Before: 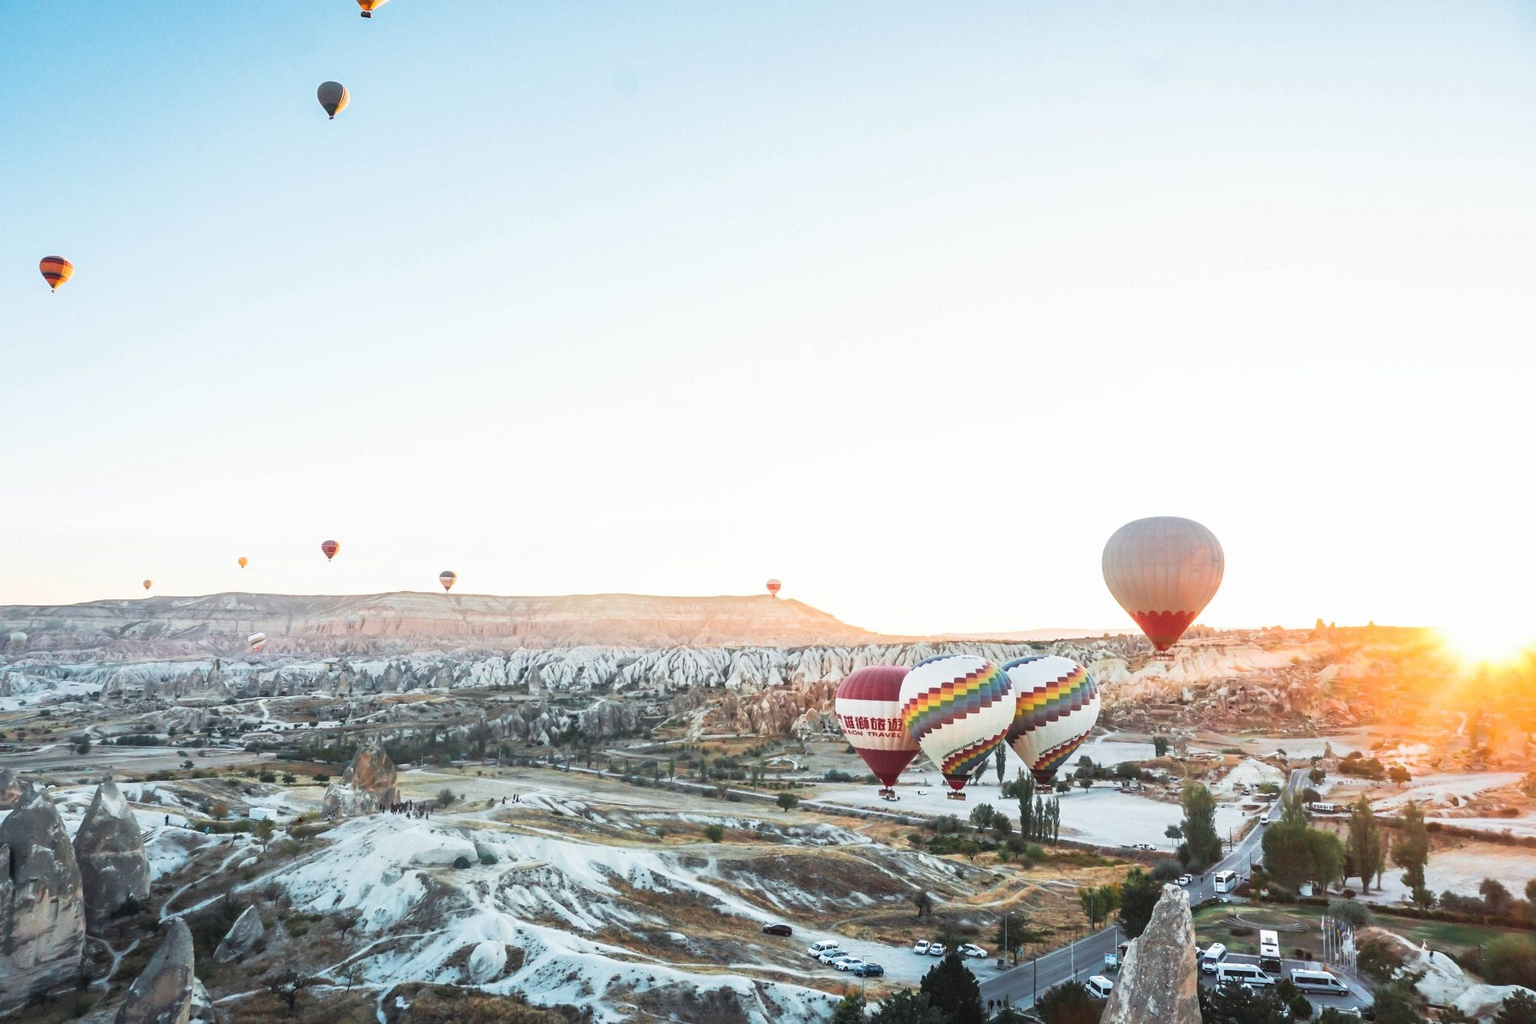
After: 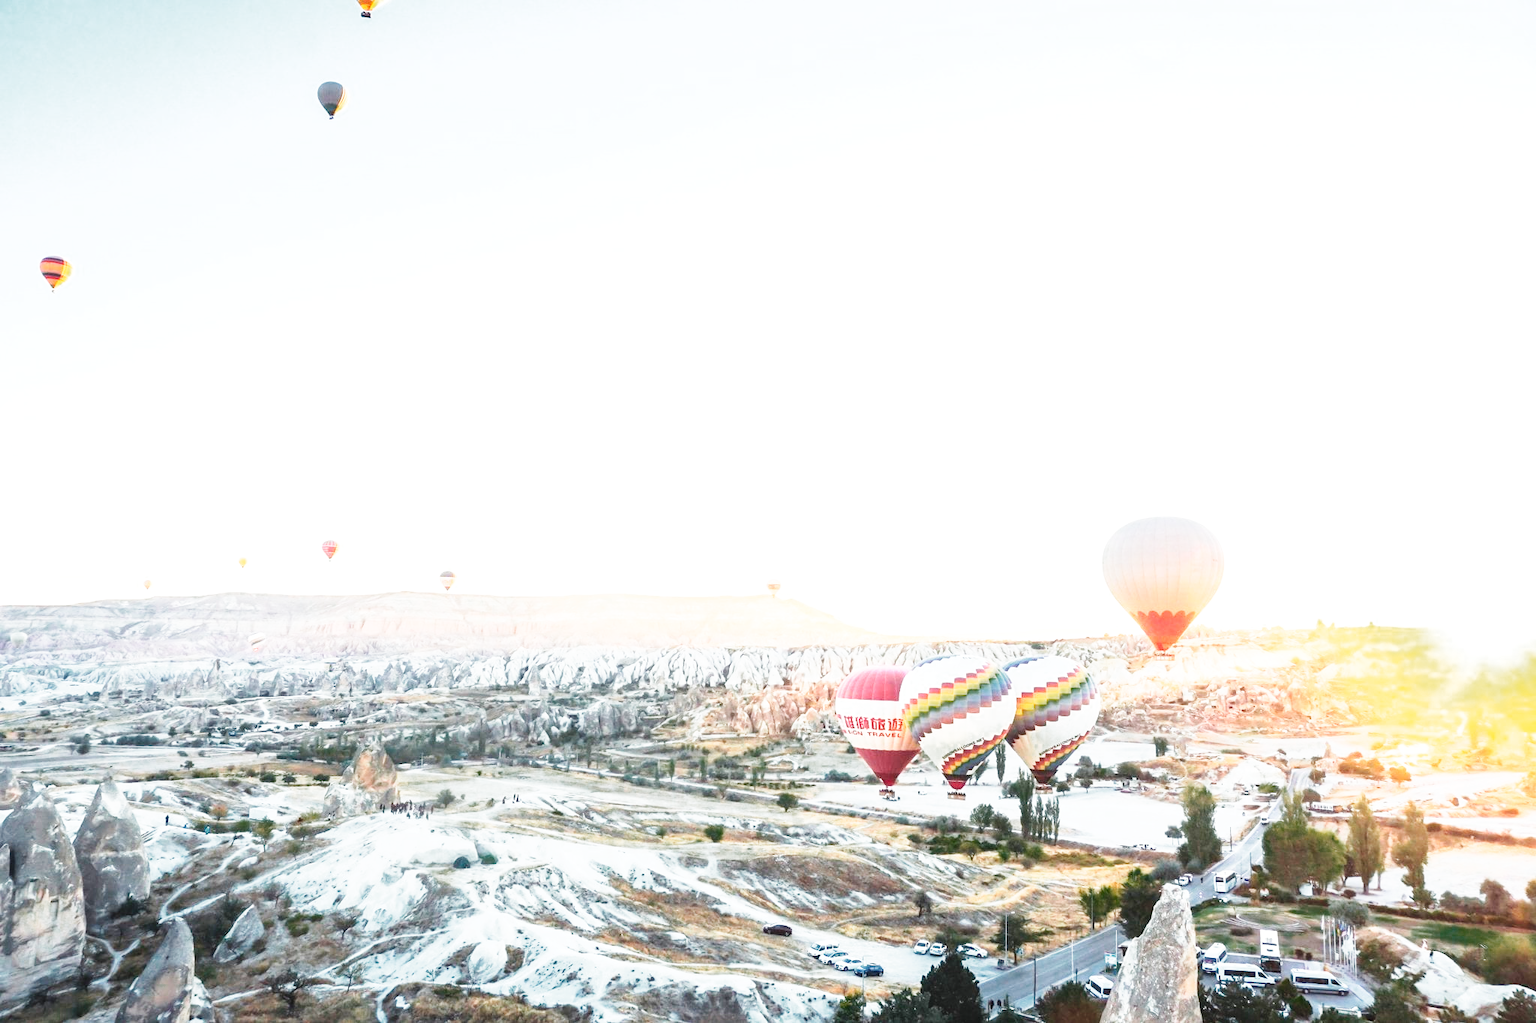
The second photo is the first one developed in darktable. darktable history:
color zones: curves: ch0 [(0.25, 0.5) (0.347, 0.092) (0.75, 0.5)]; ch1 [(0.25, 0.5) (0.33, 0.51) (0.75, 0.5)]
base curve: curves: ch0 [(0, 0) (0.018, 0.026) (0.143, 0.37) (0.33, 0.731) (0.458, 0.853) (0.735, 0.965) (0.905, 0.986) (1, 1)], preserve colors none
exposure: exposure 0.295 EV, compensate exposure bias true, compensate highlight preservation false
